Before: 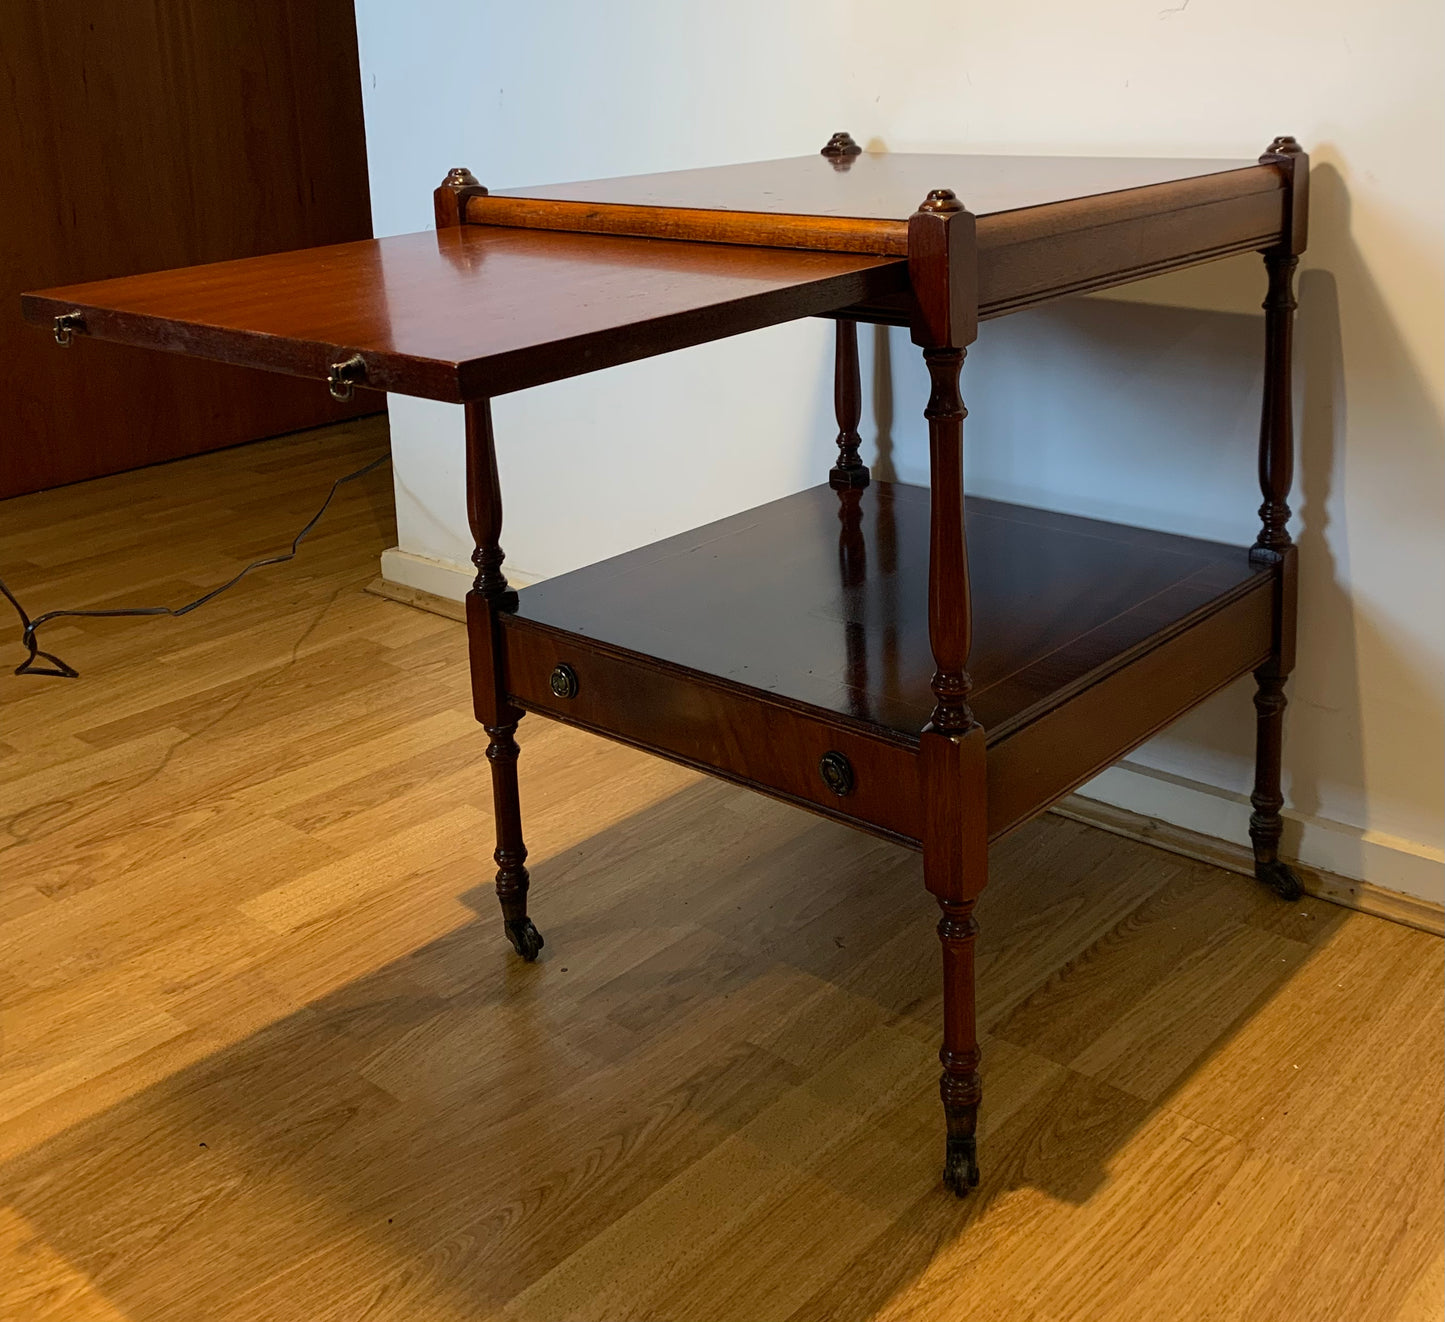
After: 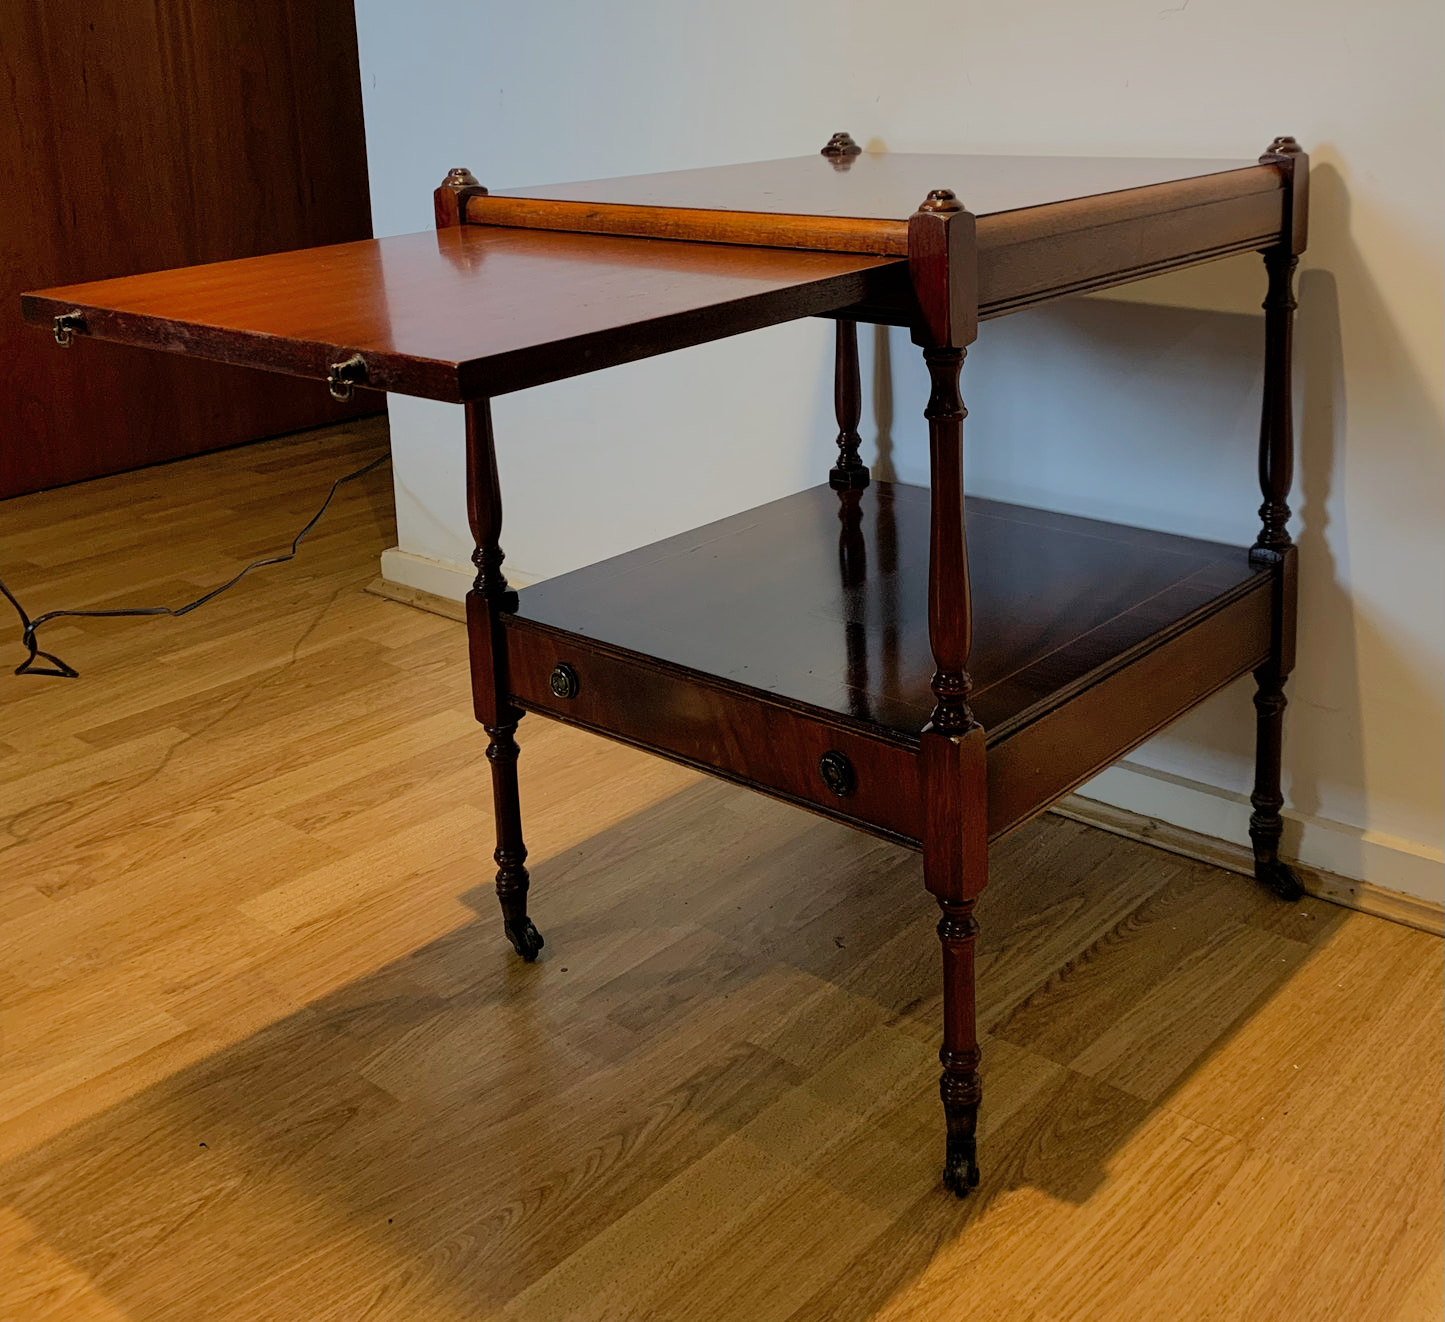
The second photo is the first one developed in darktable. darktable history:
shadows and highlights: on, module defaults
filmic rgb: black relative exposure -7.65 EV, white relative exposure 4.56 EV, hardness 3.61
